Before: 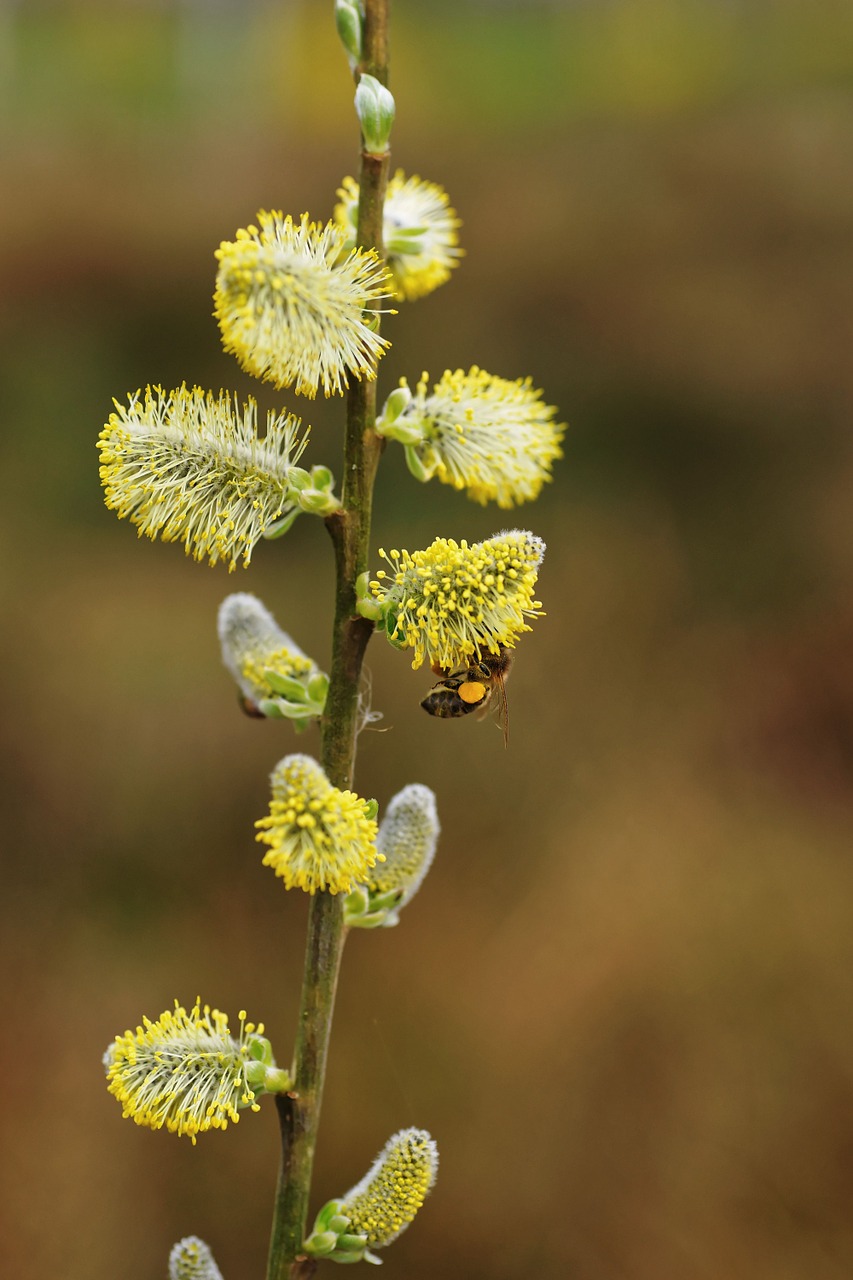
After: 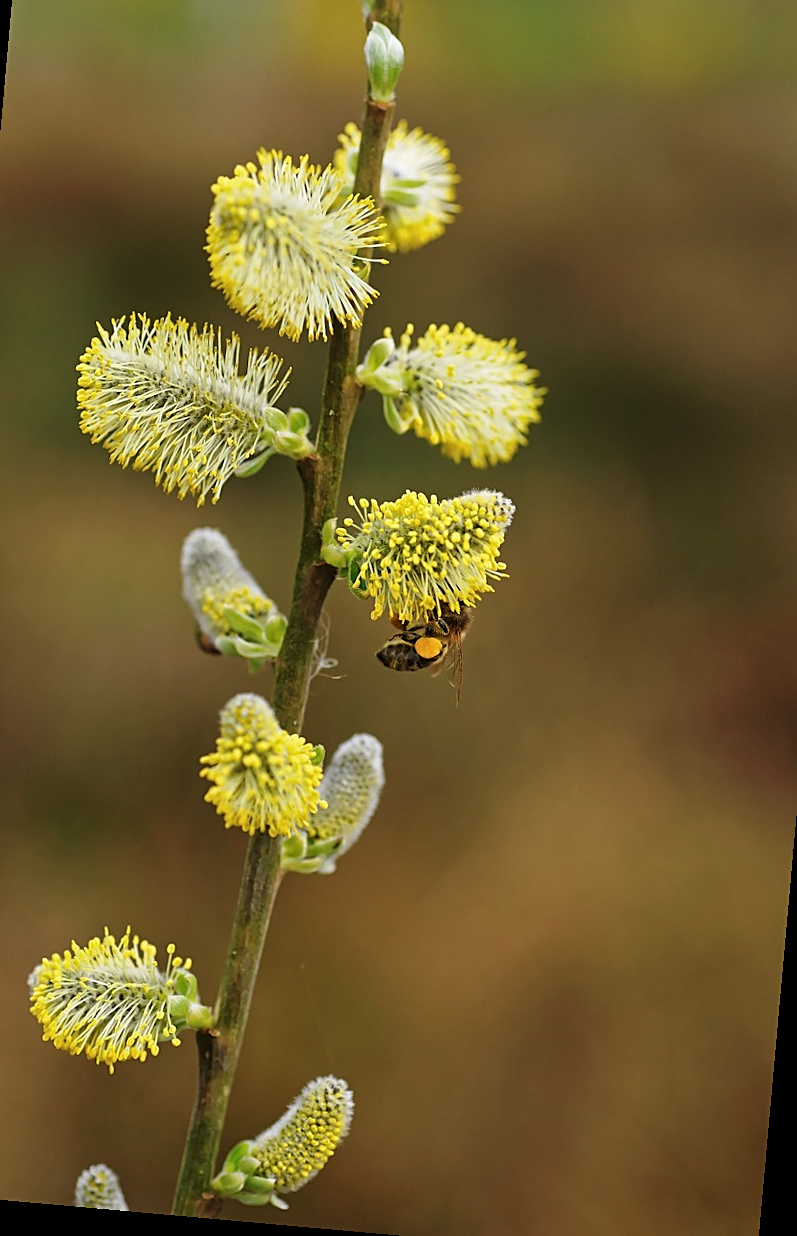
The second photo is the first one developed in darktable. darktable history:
crop: left 9.807%, top 6.259%, right 7.334%, bottom 2.177%
rotate and perspective: rotation 5.12°, automatic cropping off
sharpen: on, module defaults
